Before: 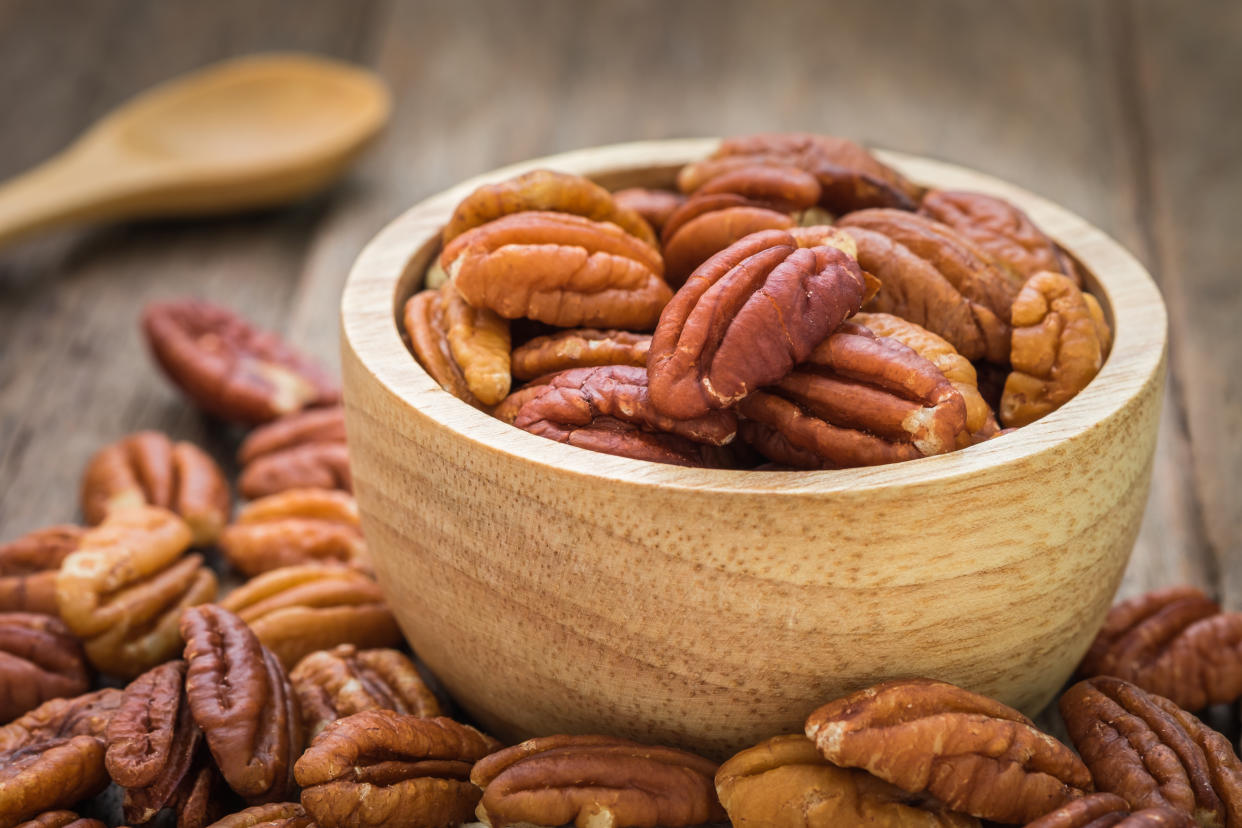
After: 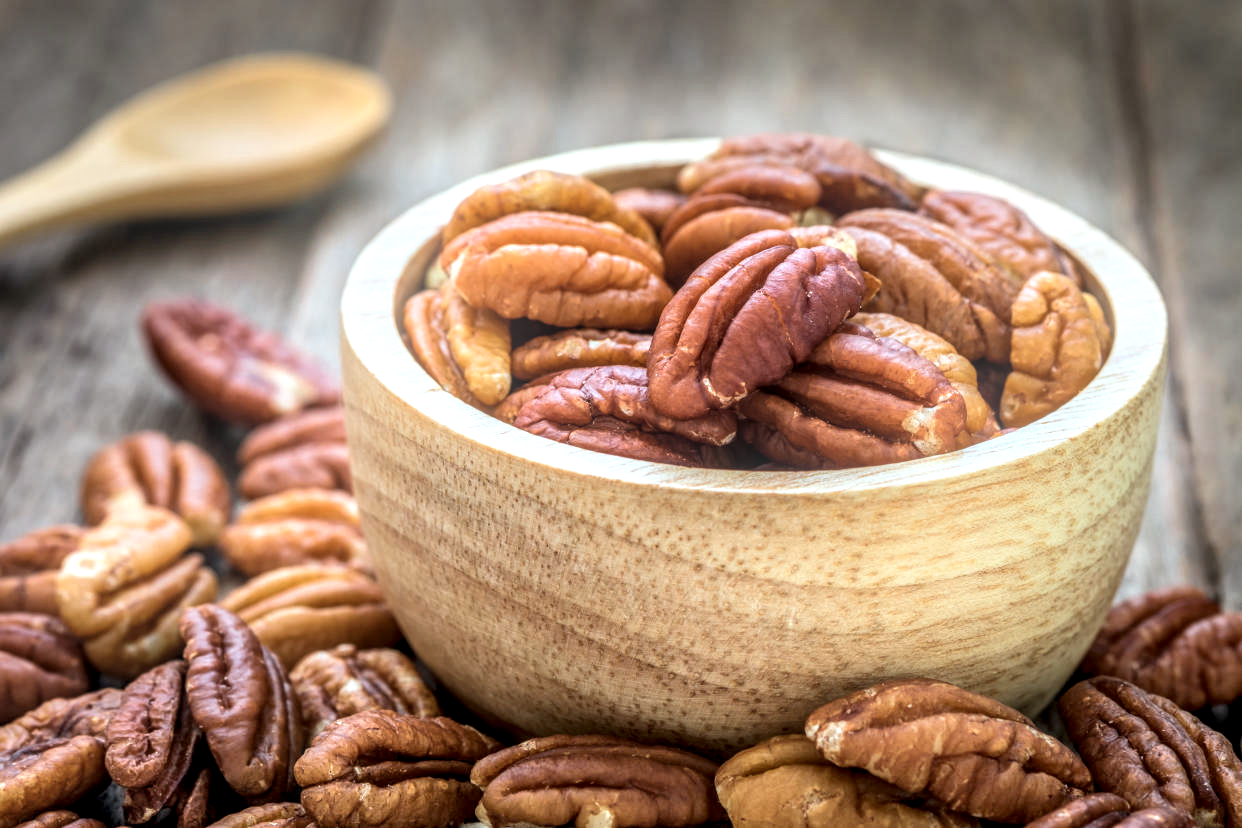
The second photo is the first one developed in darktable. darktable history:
tone equalizer: on, module defaults
shadows and highlights: soften with gaussian
local contrast: highlights 19%, detail 186%
color calibration: illuminant F (fluorescent), F source F9 (Cool White Deluxe 4150 K) – high CRI, x 0.374, y 0.373, temperature 4158.34 K
bloom: on, module defaults
